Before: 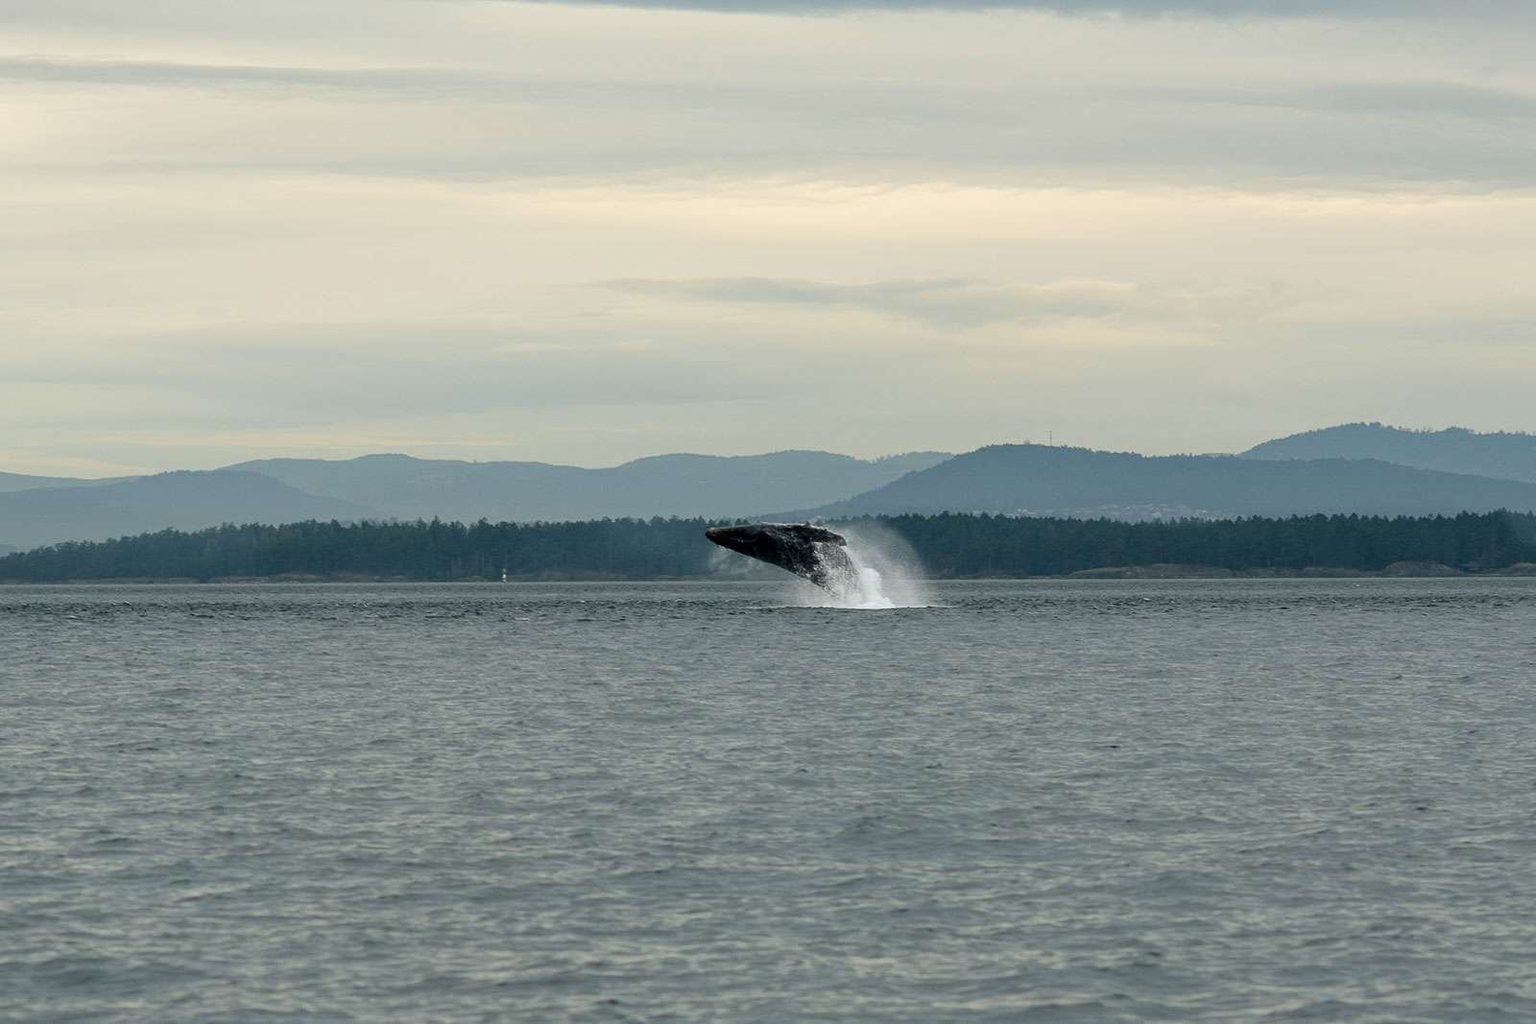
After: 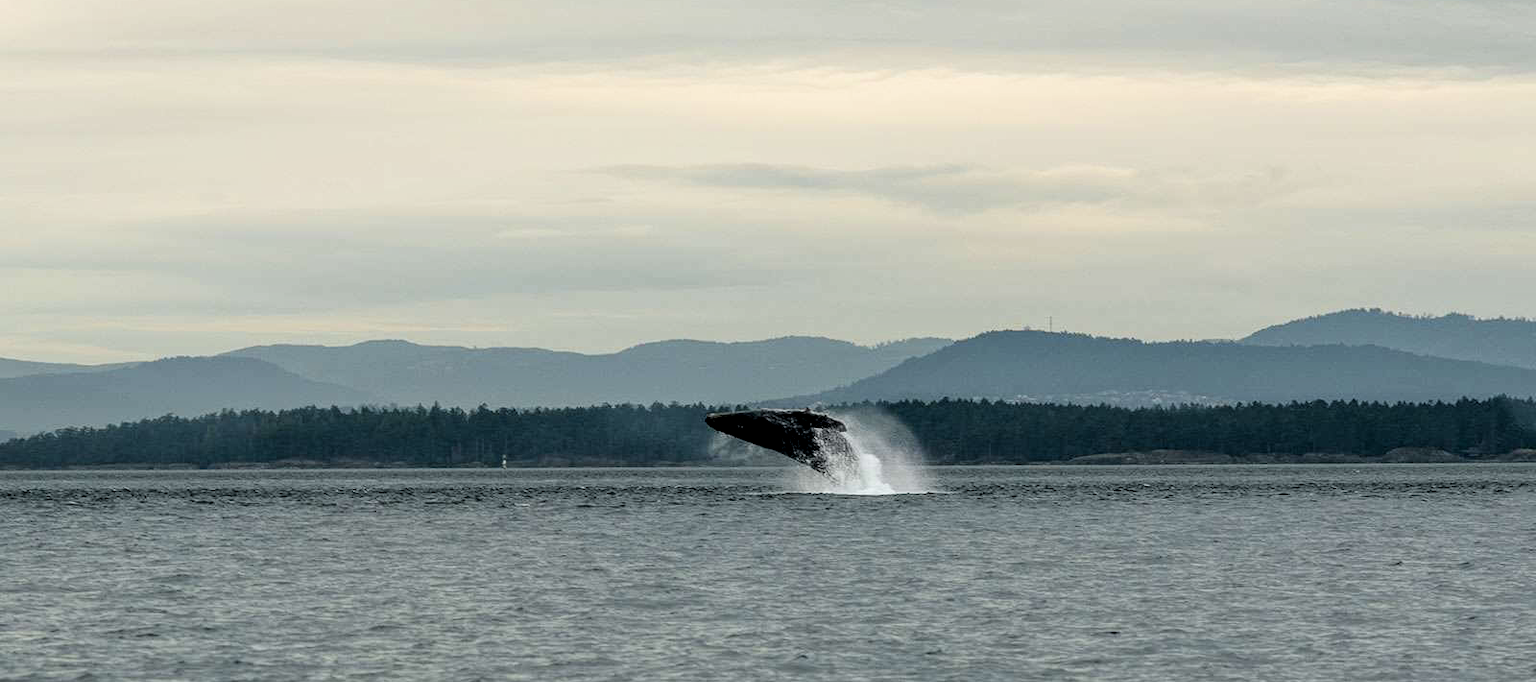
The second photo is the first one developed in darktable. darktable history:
local contrast: detail 130%
filmic rgb: black relative exposure -8.07 EV, white relative exposure 3 EV, hardness 5.35, contrast 1.25
crop: top 11.166%, bottom 22.168%
tone equalizer: -8 EV -1.84 EV, -7 EV -1.16 EV, -6 EV -1.62 EV, smoothing diameter 25%, edges refinement/feathering 10, preserve details guided filter
